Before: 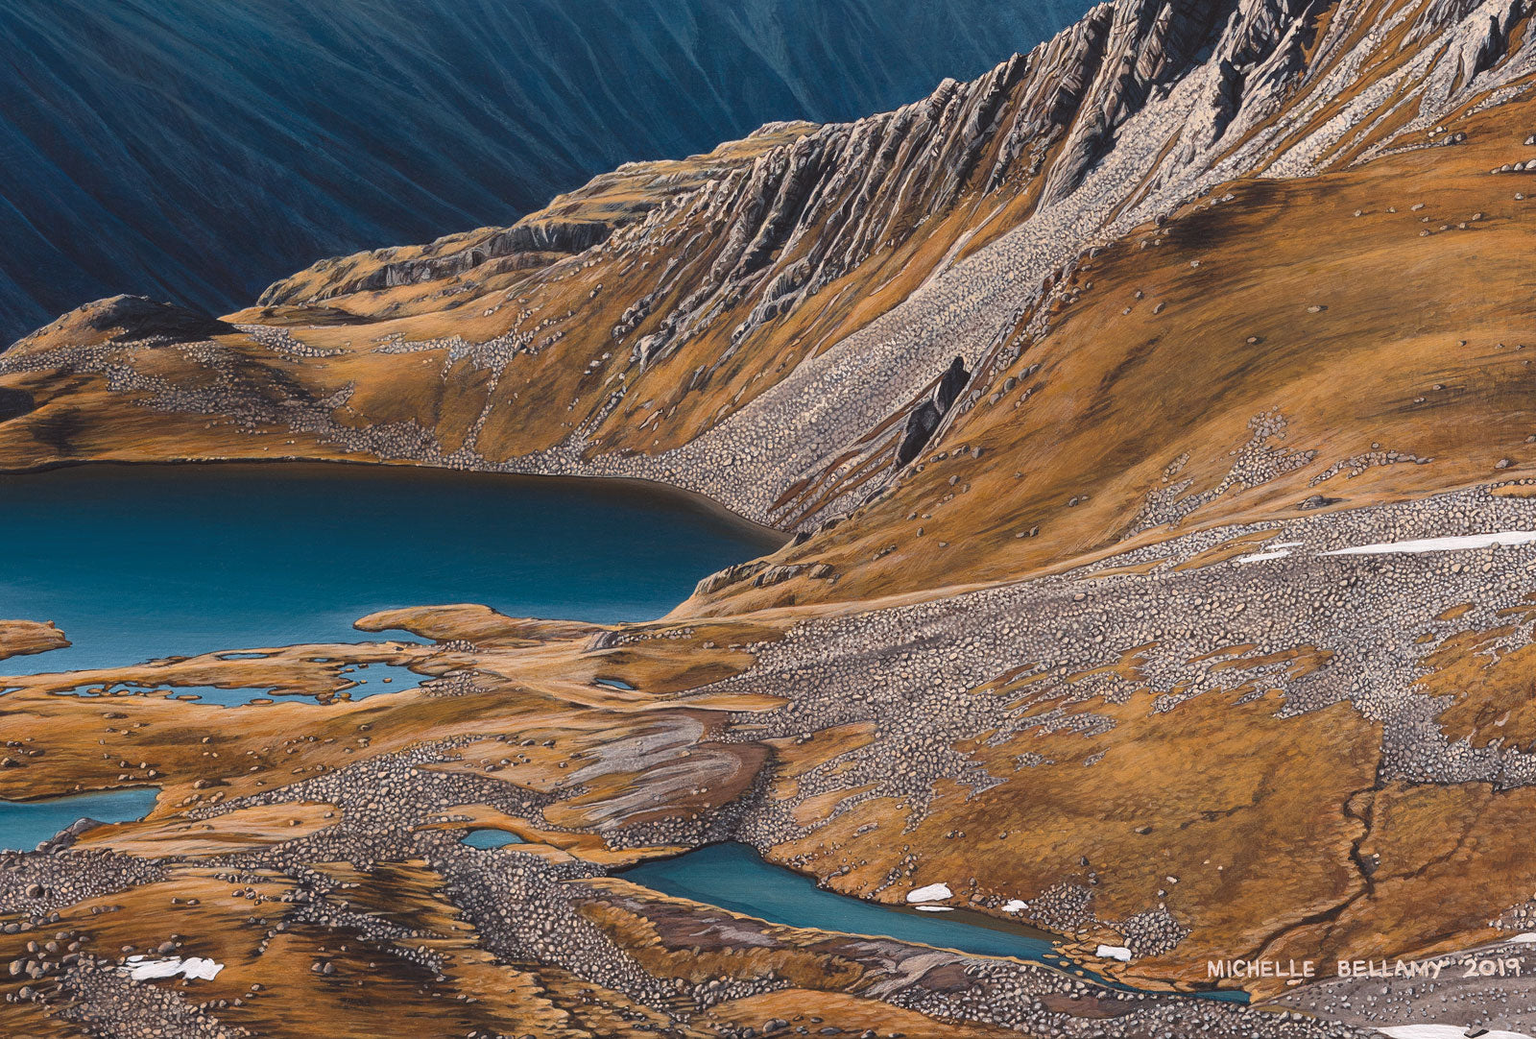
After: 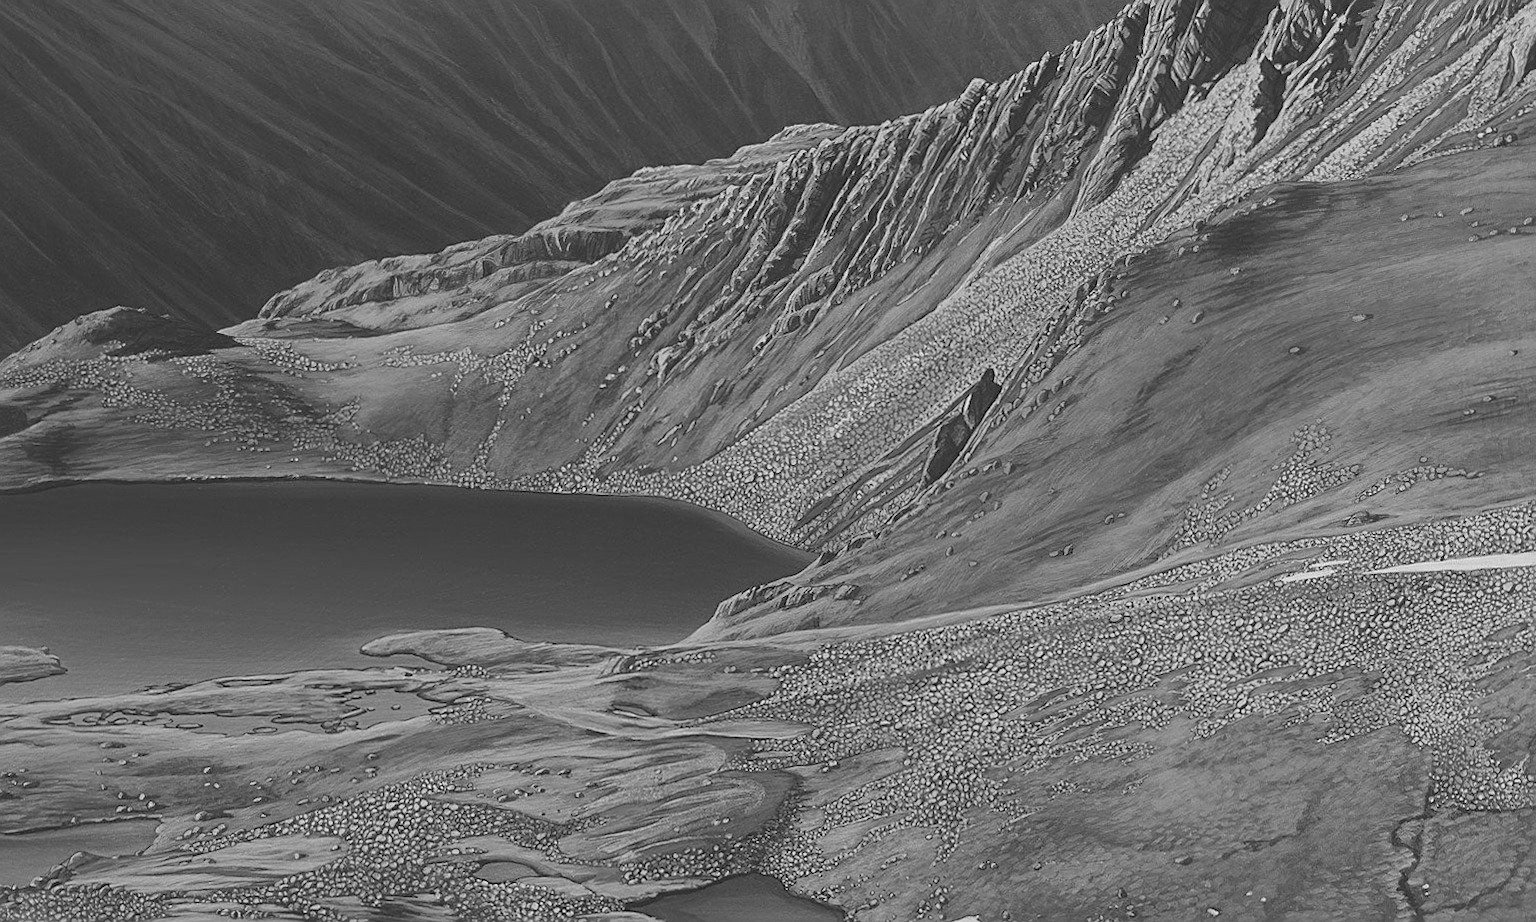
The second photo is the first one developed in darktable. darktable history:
sharpen: on, module defaults
contrast brightness saturation: contrast -0.26, saturation -0.43
crop and rotate: angle 0.2°, left 0.275%, right 3.127%, bottom 14.18%
monochrome: on, module defaults
